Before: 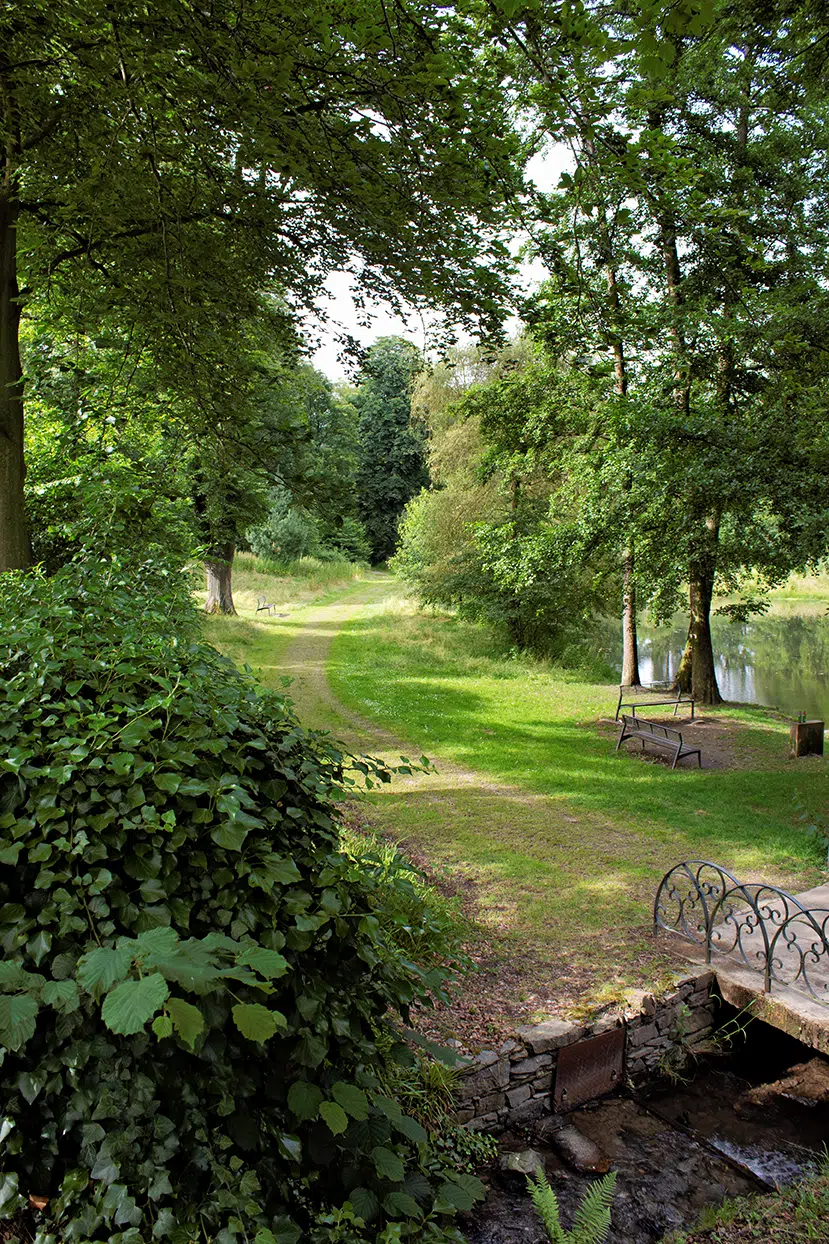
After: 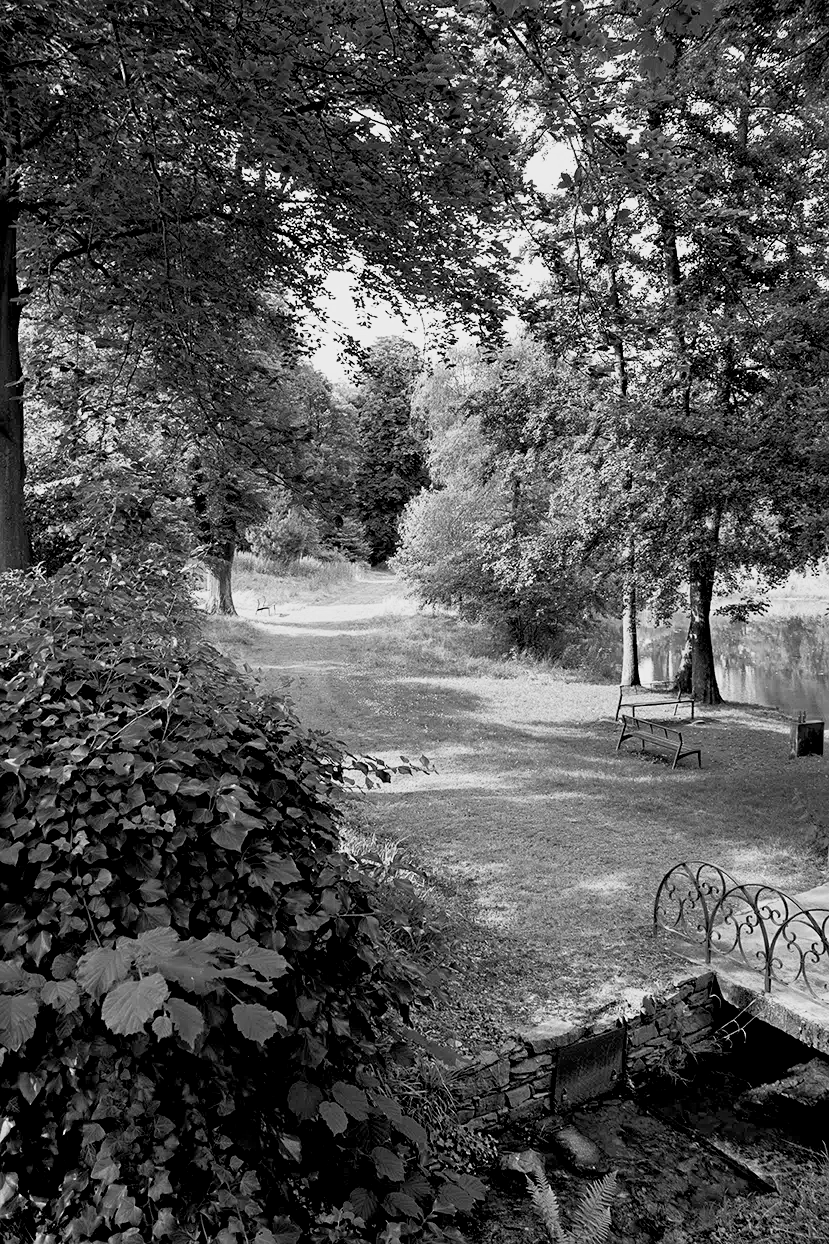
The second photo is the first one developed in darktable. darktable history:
sharpen: amount 0.2
exposure: black level correction 0.006, exposure -0.226 EV, compensate highlight preservation false
monochrome: a 16.01, b -2.65, highlights 0.52
color balance rgb: perceptual saturation grading › global saturation 20%, perceptual saturation grading › highlights -50%, perceptual saturation grading › shadows 30%
base curve: curves: ch0 [(0, 0) (0.088, 0.125) (0.176, 0.251) (0.354, 0.501) (0.613, 0.749) (1, 0.877)], preserve colors none
